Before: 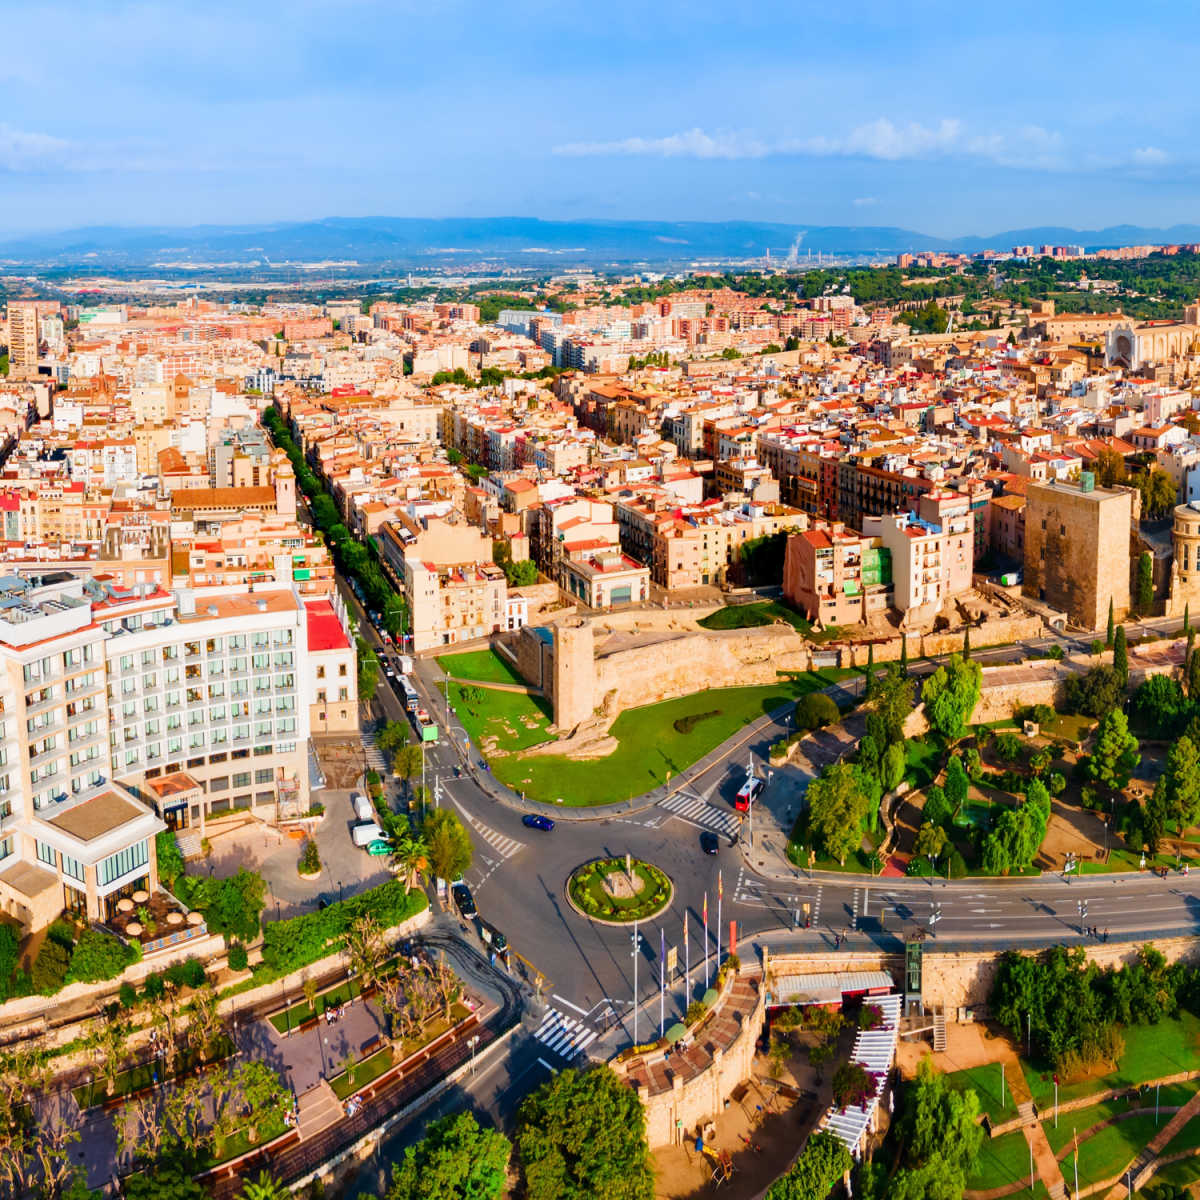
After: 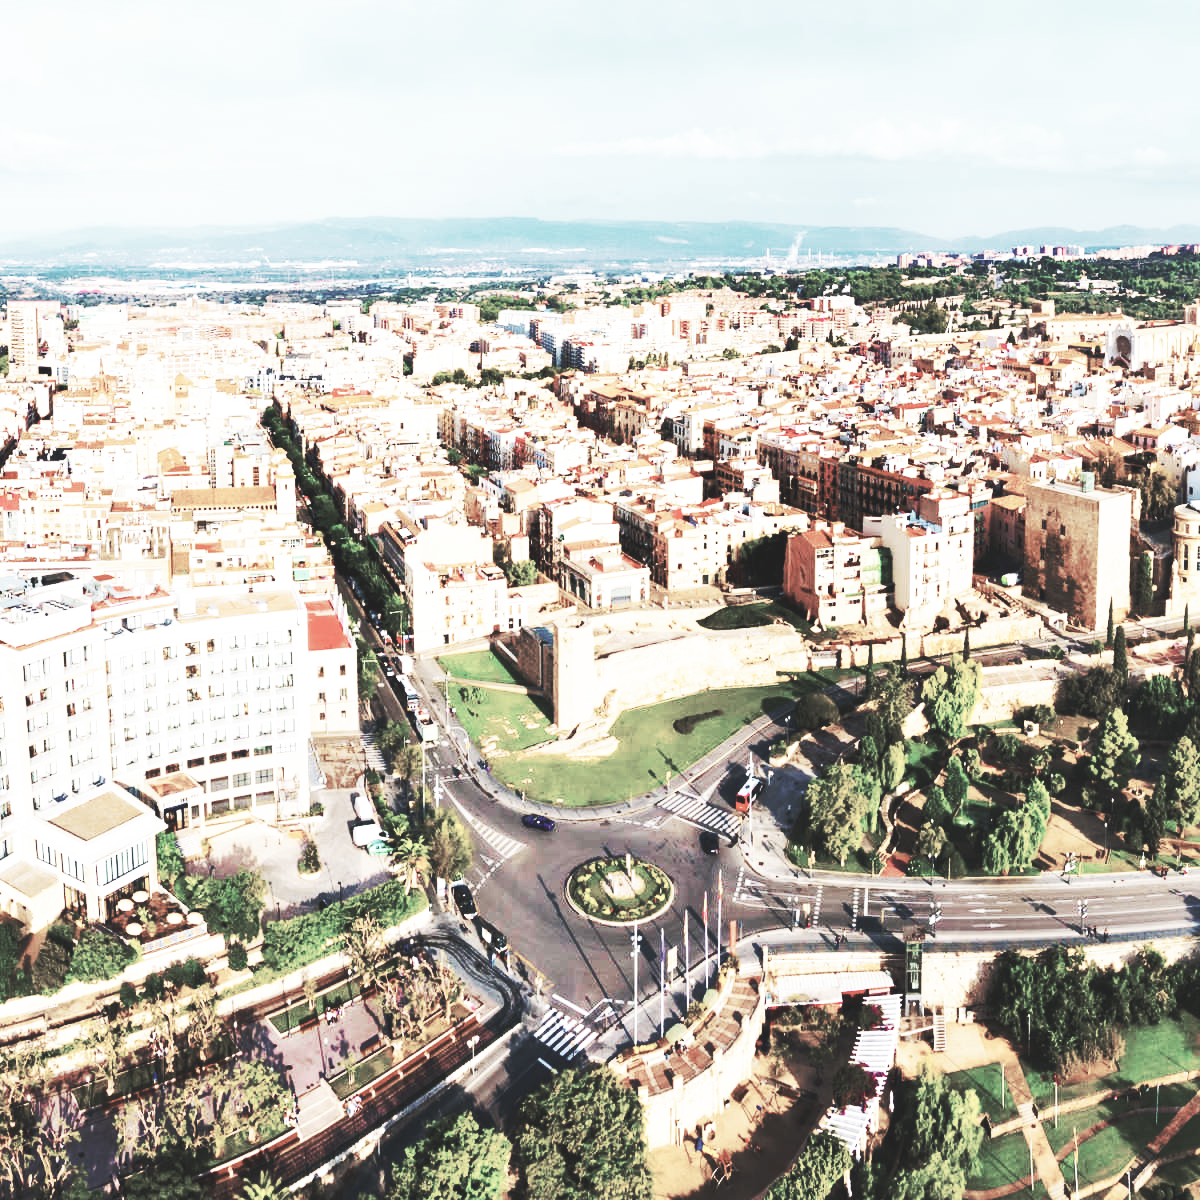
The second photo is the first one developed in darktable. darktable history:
base curve: curves: ch0 [(0, 0.015) (0.085, 0.116) (0.134, 0.298) (0.19, 0.545) (0.296, 0.764) (0.599, 0.982) (1, 1)], preserve colors none
color zones: curves: ch1 [(0, 0.34) (0.143, 0.164) (0.286, 0.152) (0.429, 0.176) (0.571, 0.173) (0.714, 0.188) (0.857, 0.199) (1, 0.34)]
levels: white 99.89%, levels [0.018, 0.493, 1]
